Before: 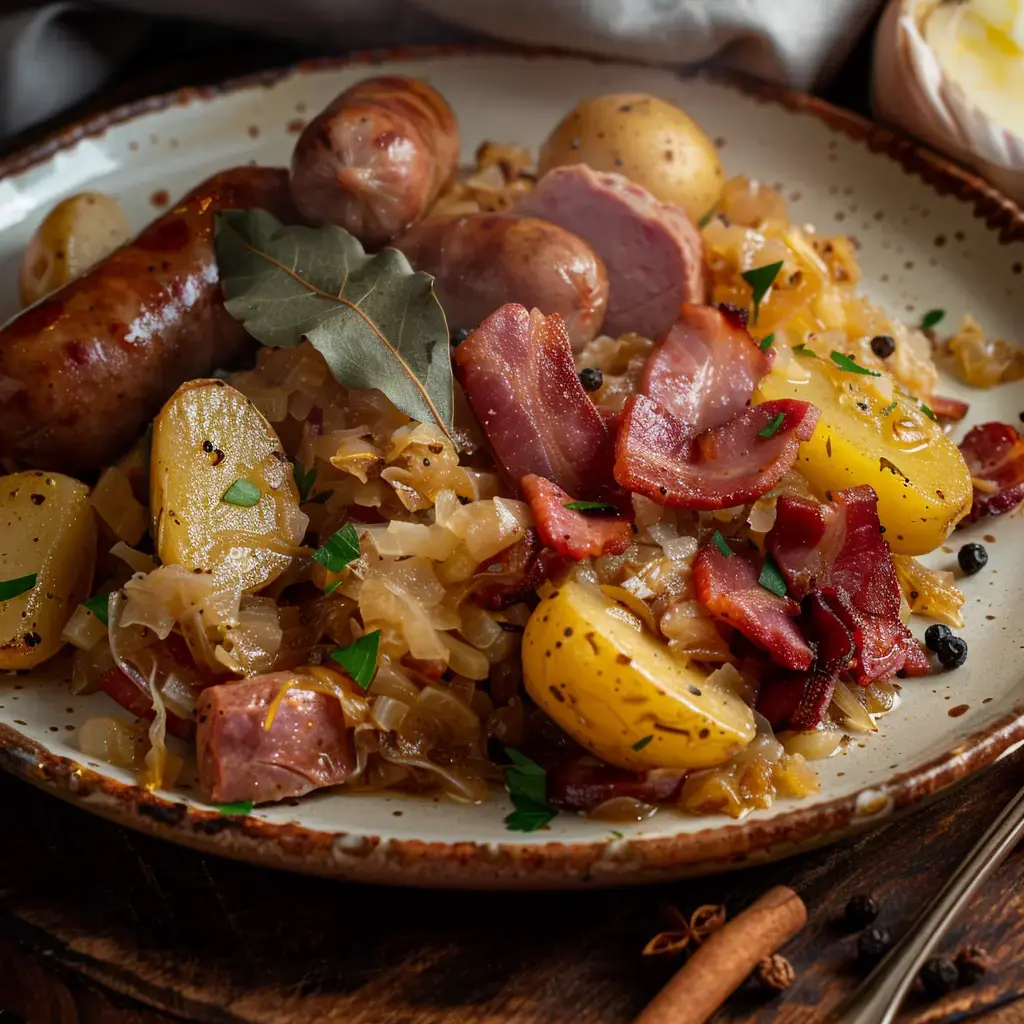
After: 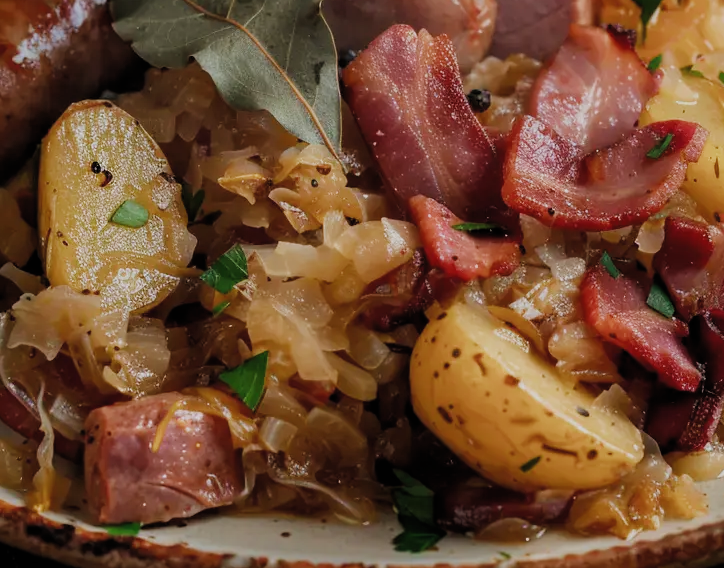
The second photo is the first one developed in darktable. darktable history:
filmic rgb: black relative exposure -8 EV, white relative exposure 4.04 EV, hardness 4.18, contrast 0.922, color science v4 (2020)
crop: left 10.944%, top 27.254%, right 18.288%, bottom 17.245%
